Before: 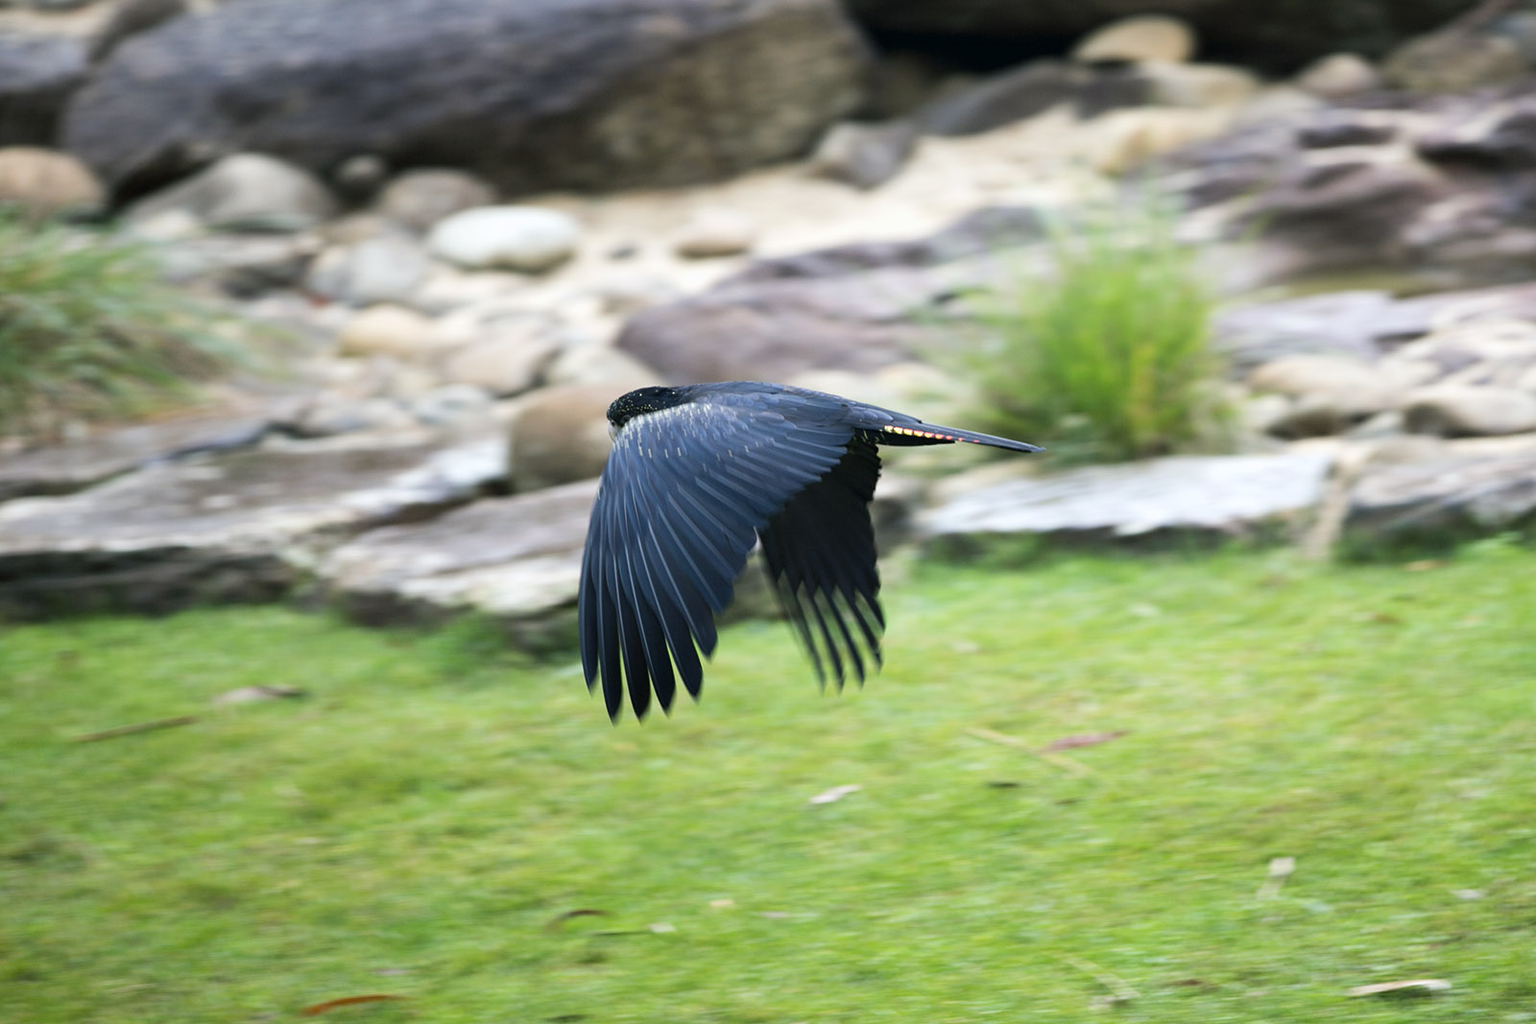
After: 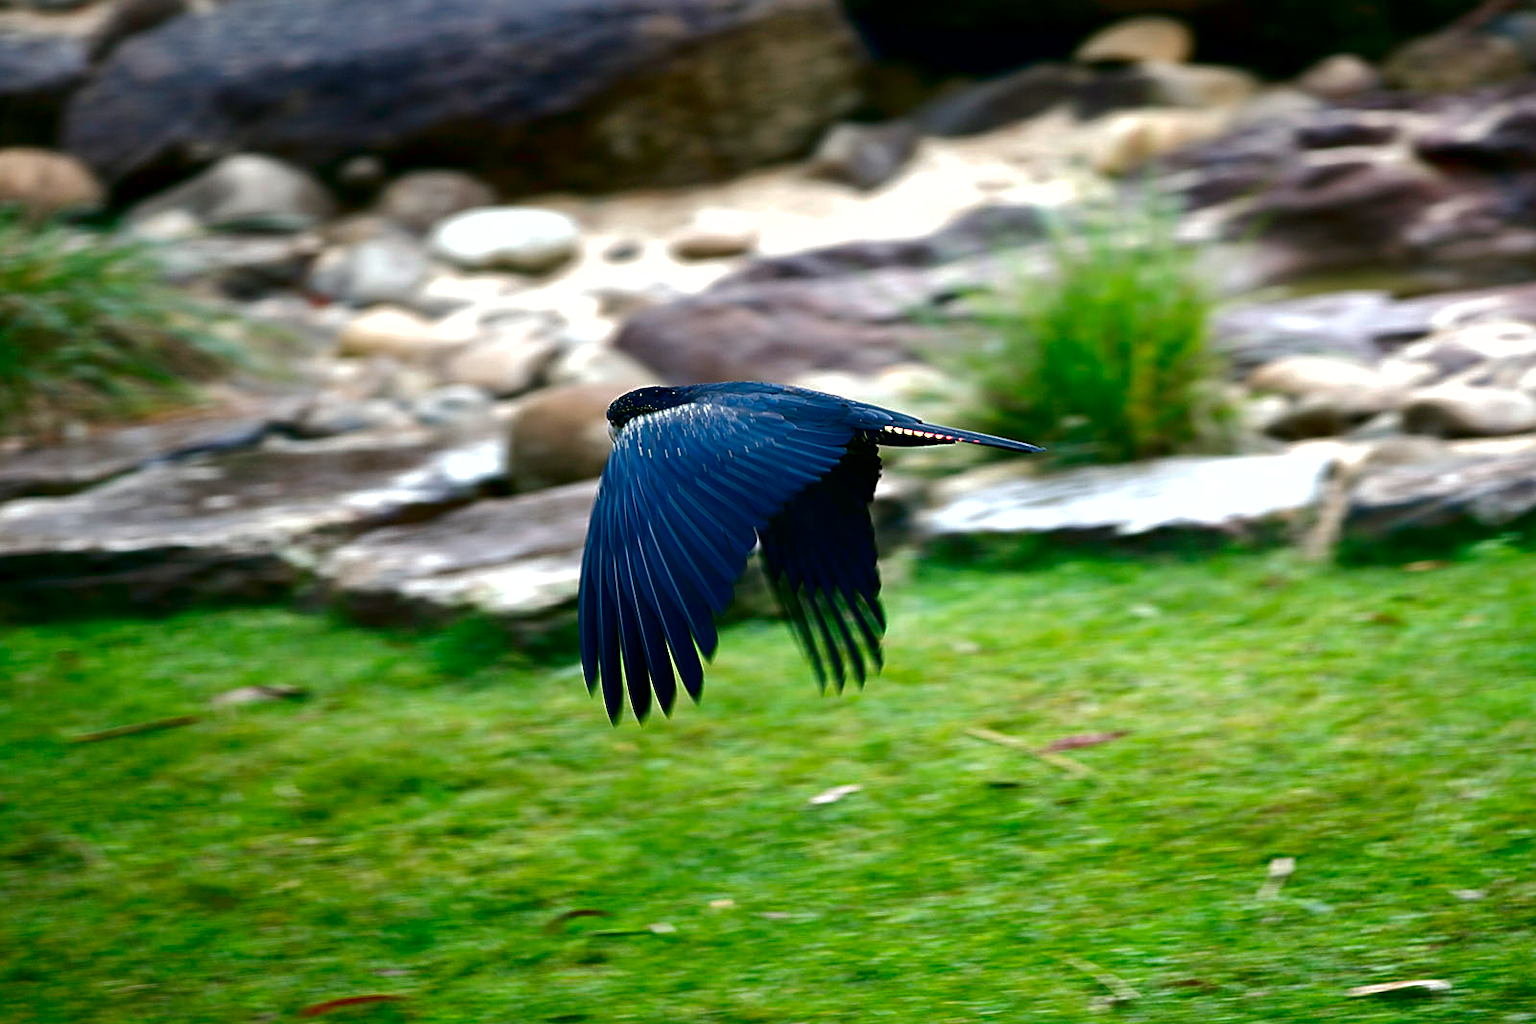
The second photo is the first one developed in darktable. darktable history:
sharpen: on, module defaults
exposure: exposure 0.295 EV, compensate highlight preservation false
shadows and highlights: highlights color adjustment 52.9%
contrast brightness saturation: contrast 0.094, brightness -0.577, saturation 0.166
